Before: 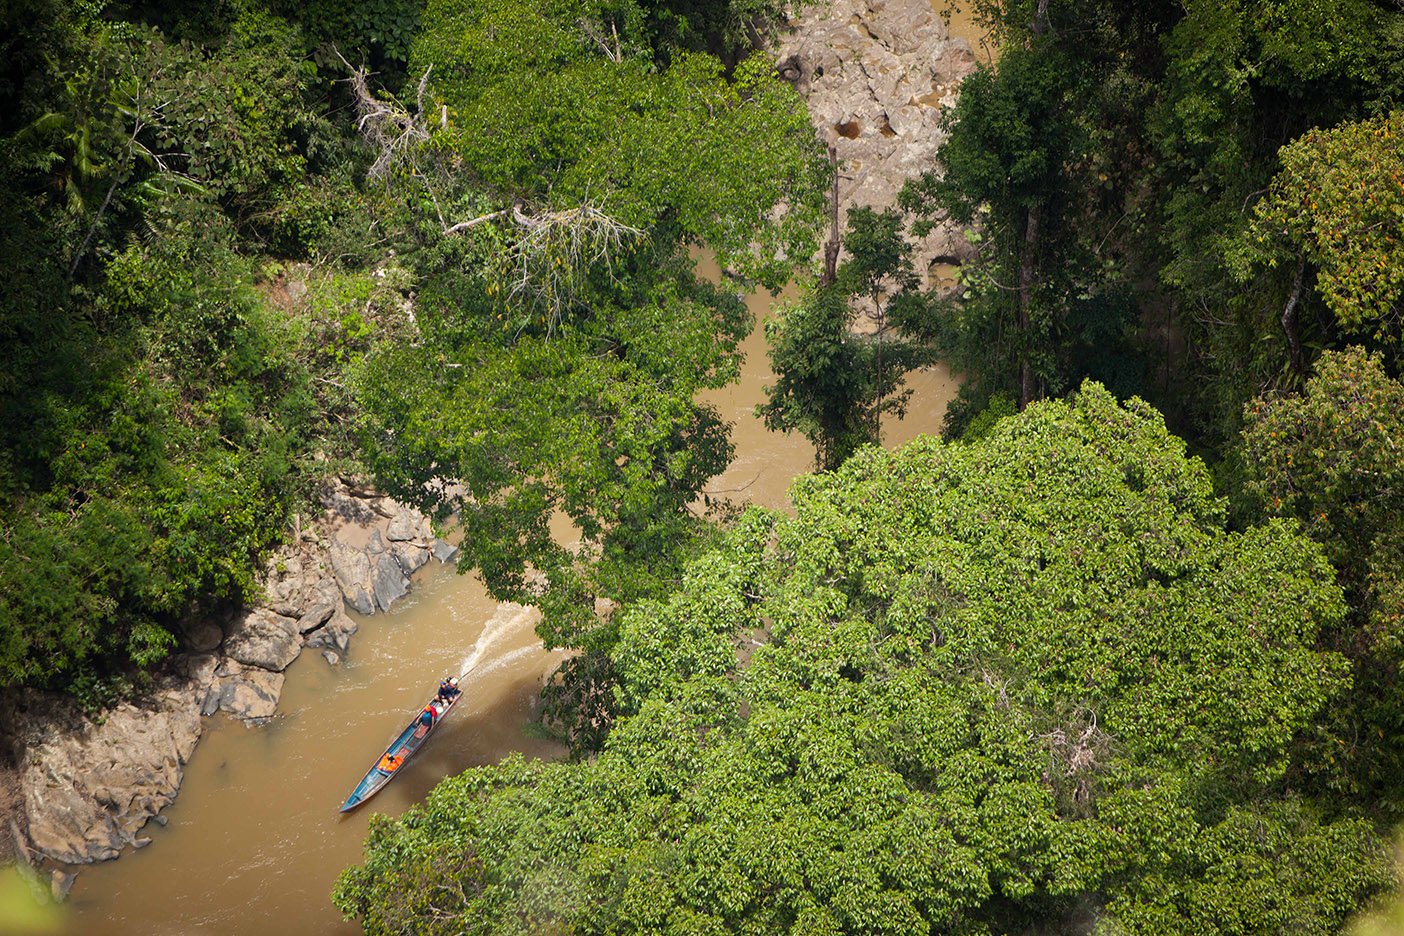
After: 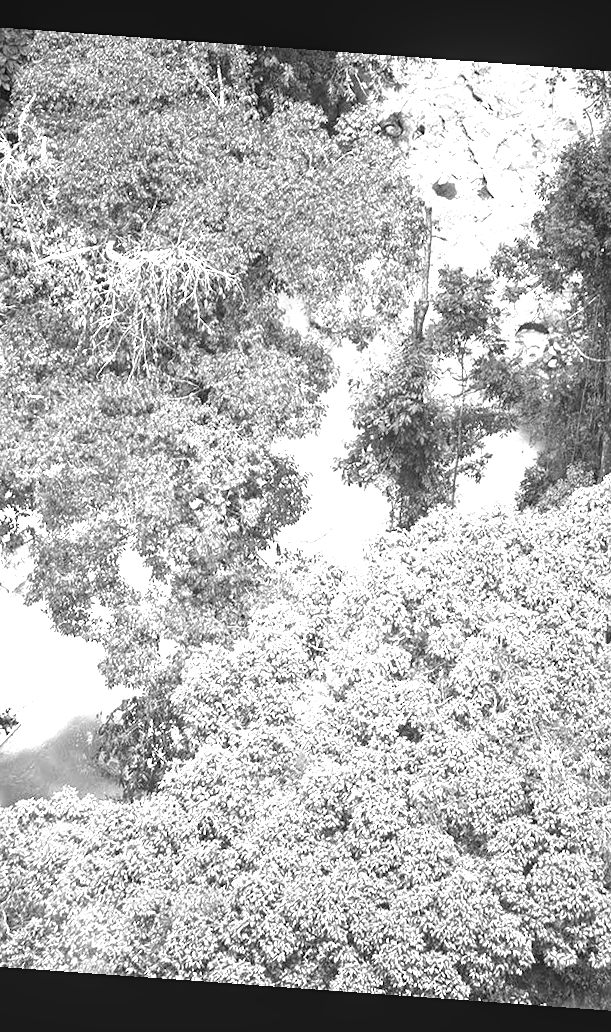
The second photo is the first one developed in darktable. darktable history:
crop: left 31.229%, right 27.105%
rotate and perspective: rotation 4.1°, automatic cropping off
local contrast: detail 110%
color correction: highlights a* -0.482, highlights b* 9.48, shadows a* -9.48, shadows b* 0.803
monochrome: a -4.13, b 5.16, size 1
sharpen: amount 0.2
exposure: black level correction 0, exposure 2.327 EV, compensate exposure bias true, compensate highlight preservation false
